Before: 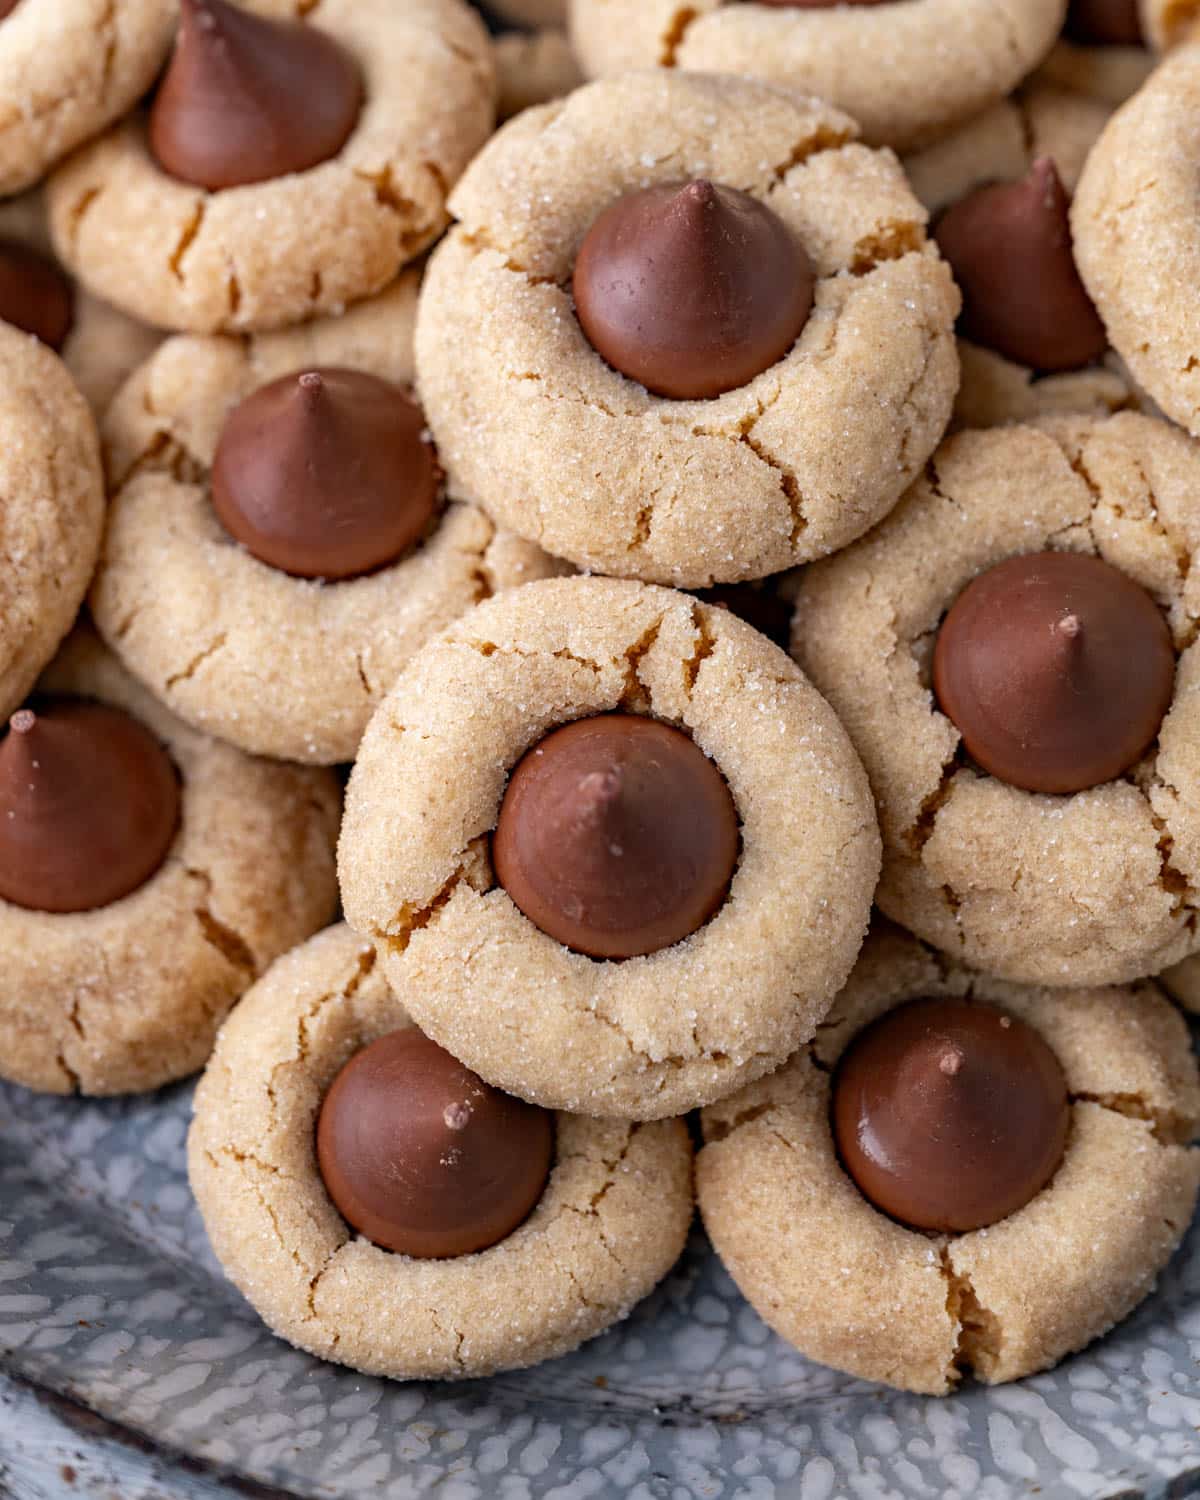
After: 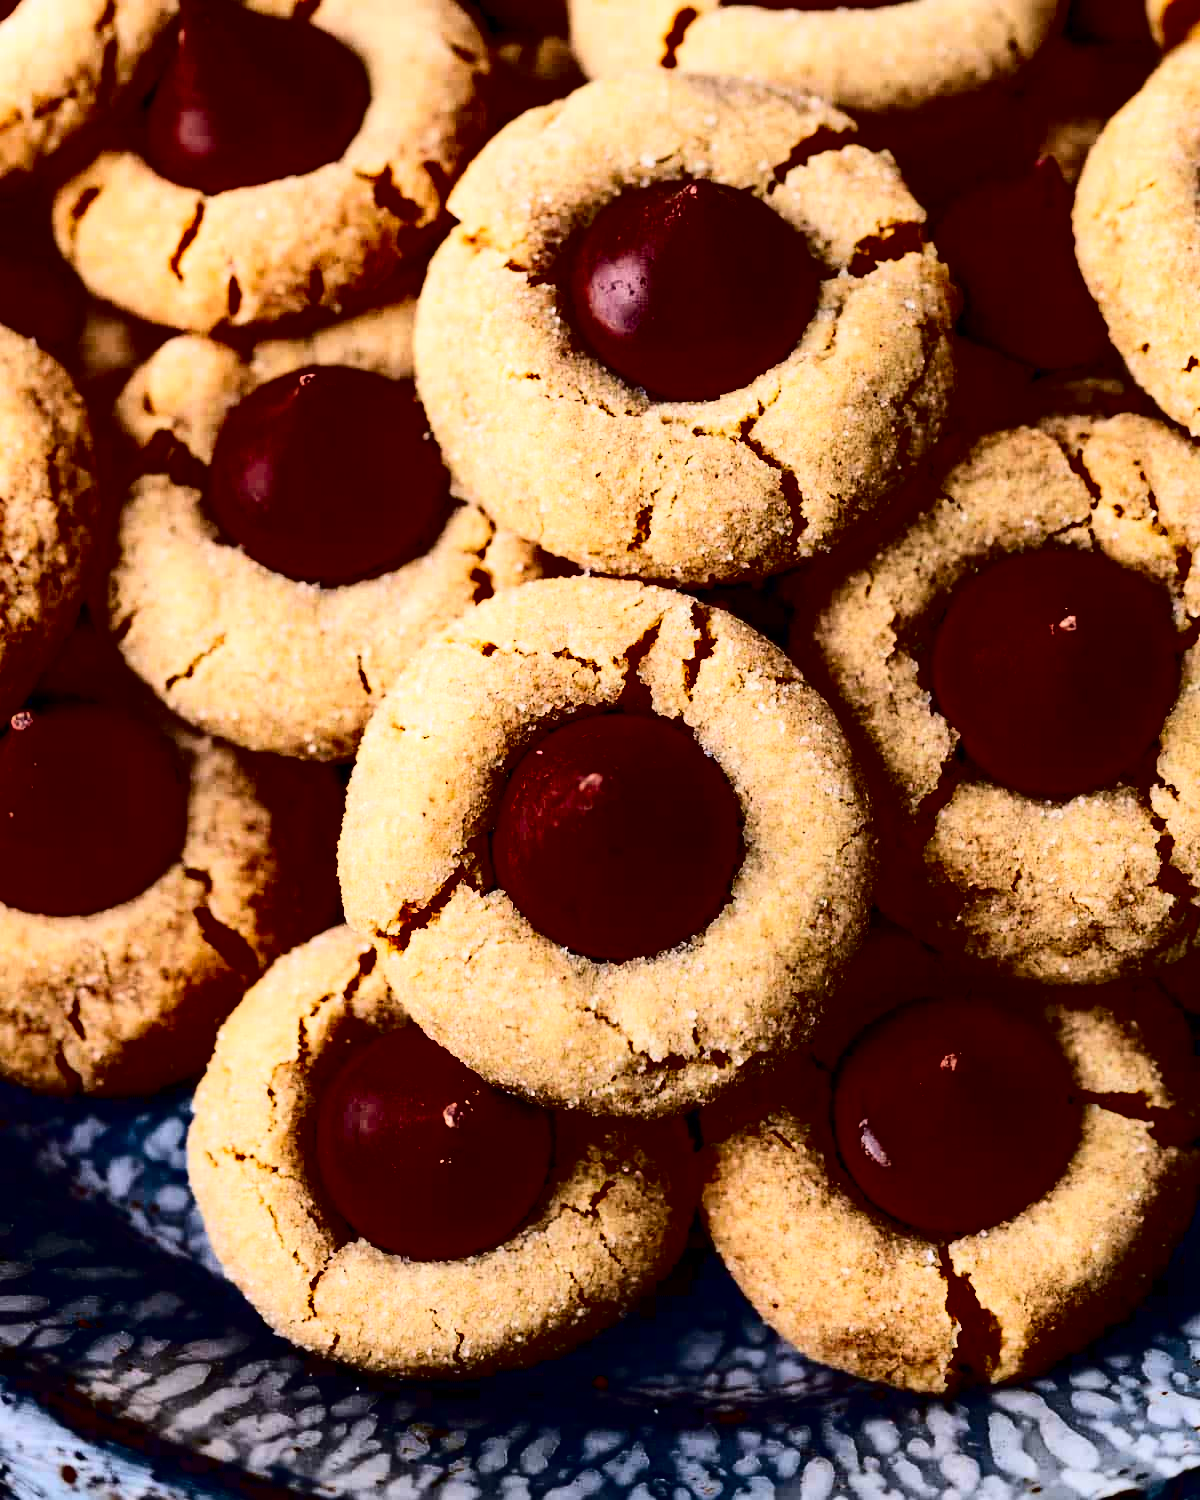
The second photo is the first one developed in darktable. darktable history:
contrast brightness saturation: contrast 0.761, brightness -0.993, saturation 0.981
